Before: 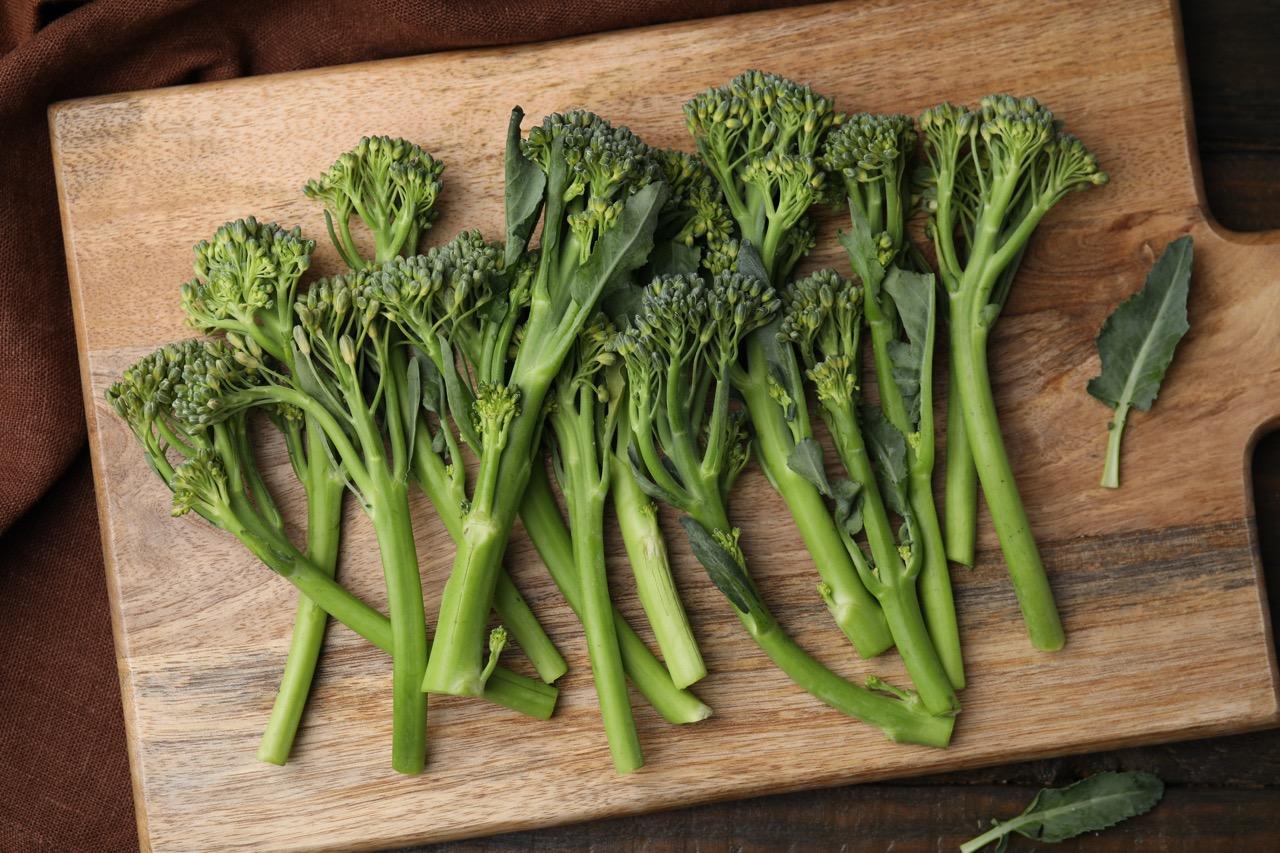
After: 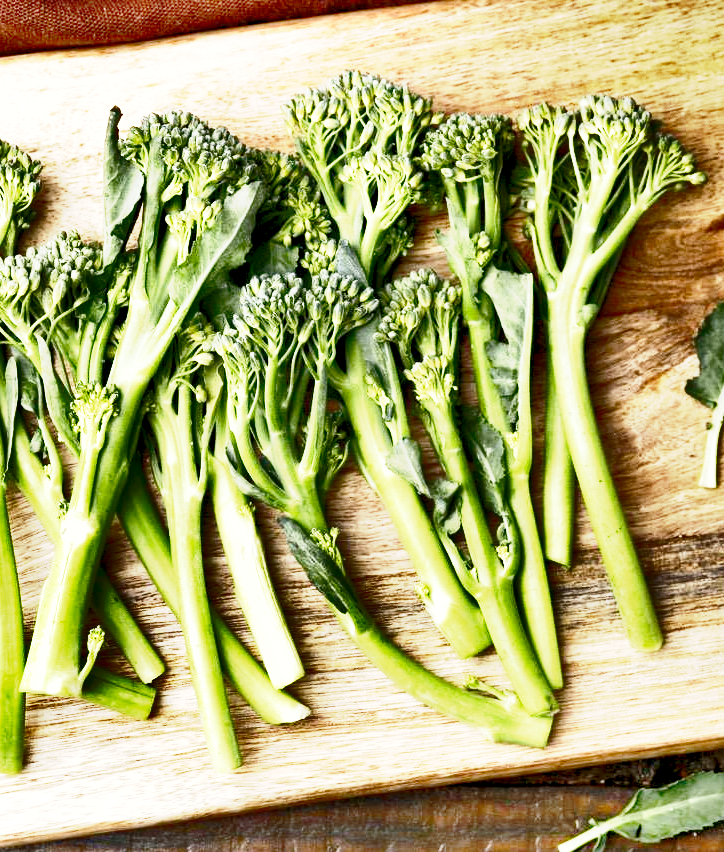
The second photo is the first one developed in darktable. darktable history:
exposure: black level correction 0.006, exposure 2.062 EV, compensate exposure bias true, compensate highlight preservation false
shadows and highlights: shadows 20.8, highlights -81.58, soften with gaussian
crop: left 31.48%, top 0.015%, right 11.891%
base curve: curves: ch0 [(0, 0) (0.025, 0.046) (0.112, 0.277) (0.467, 0.74) (0.814, 0.929) (1, 0.942)], preserve colors none
